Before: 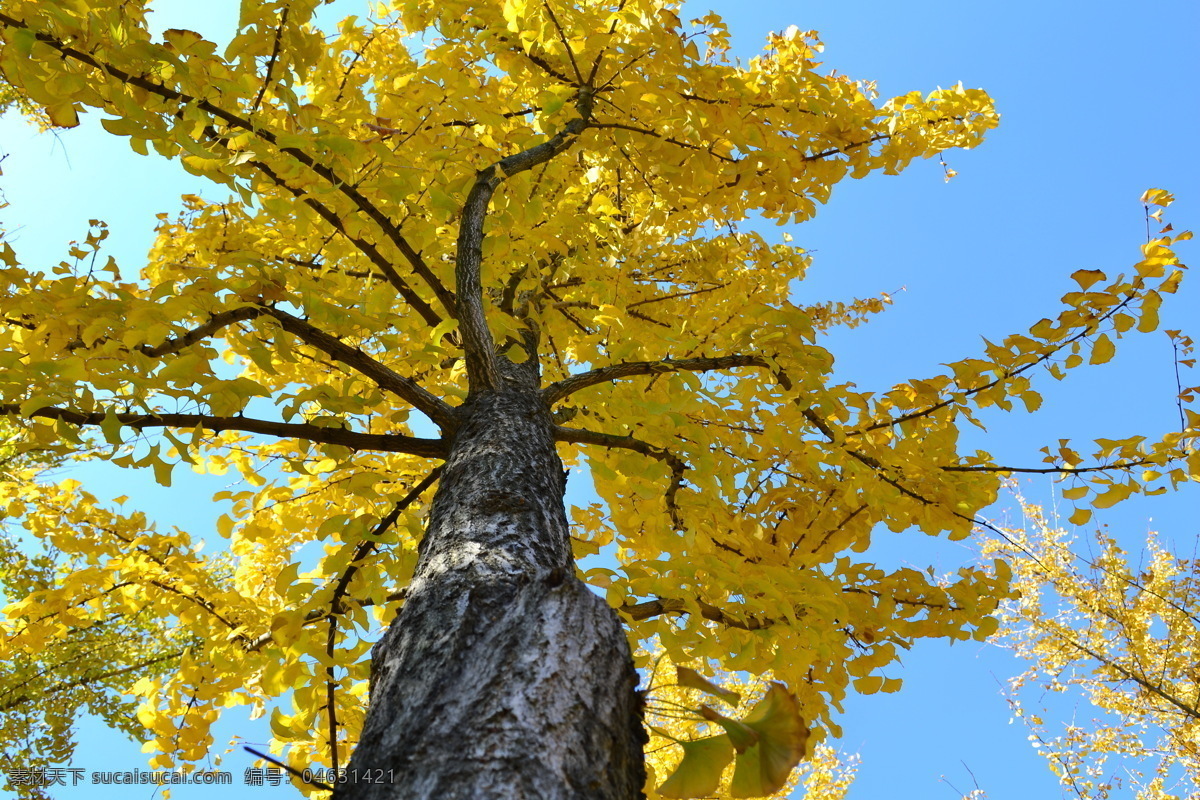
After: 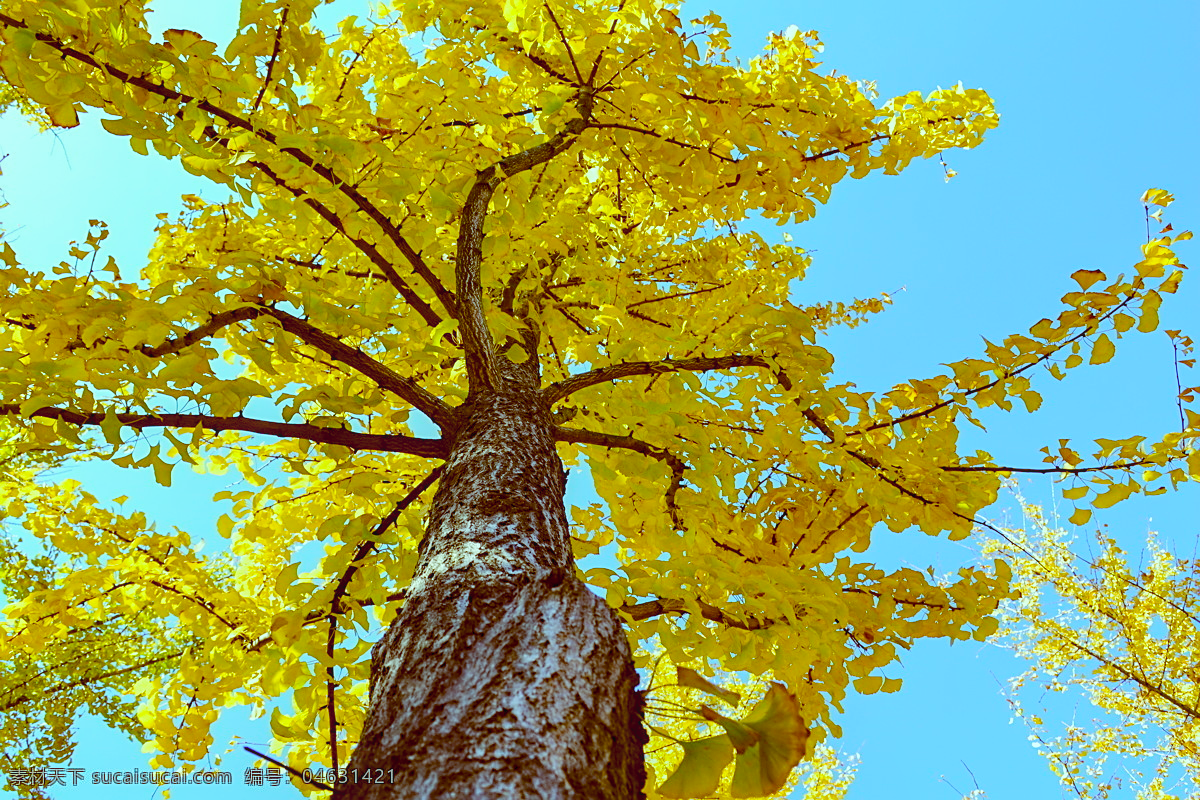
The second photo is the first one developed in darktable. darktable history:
local contrast: detail 109%
tone curve: curves: ch0 [(0, 0) (0.004, 0.001) (0.133, 0.112) (0.325, 0.362) (0.832, 0.893) (1, 1)], preserve colors none
sharpen: on, module defaults
color balance rgb: highlights gain › chroma 5.328%, highlights gain › hue 196.18°, global offset › chroma 0.404%, global offset › hue 34.27°, linear chroma grading › global chroma 14.926%, perceptual saturation grading › global saturation -0.135%, contrast -10.239%
